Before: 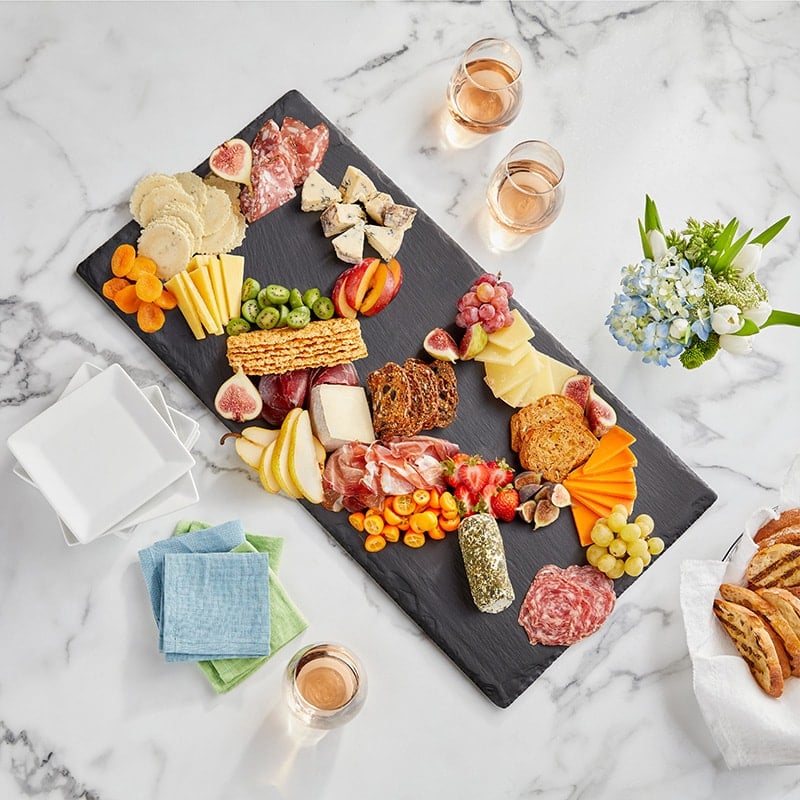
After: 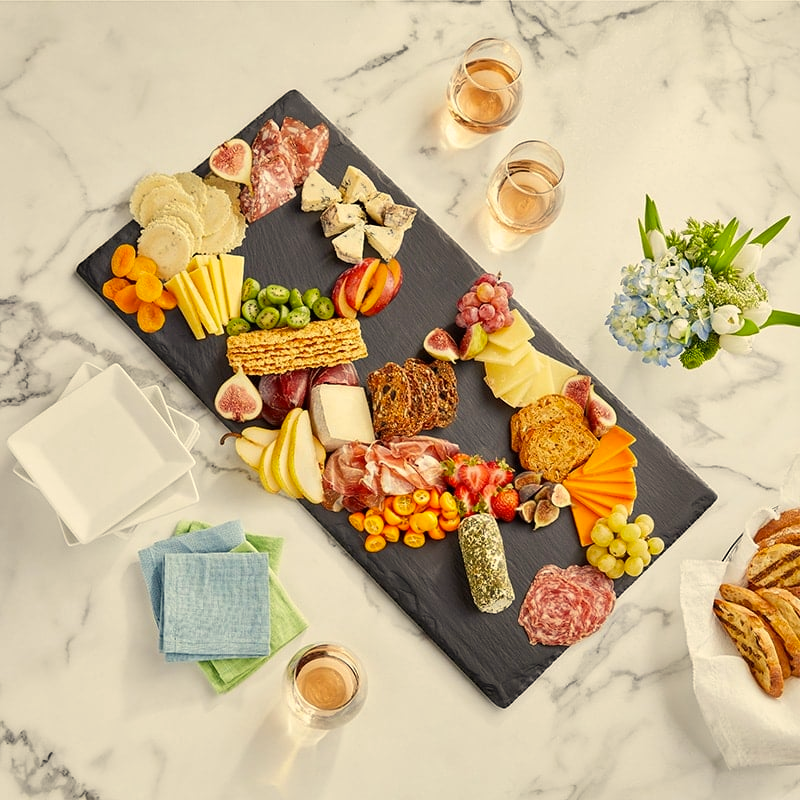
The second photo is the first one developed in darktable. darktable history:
color correction: highlights a* 1.38, highlights b* 17.81
